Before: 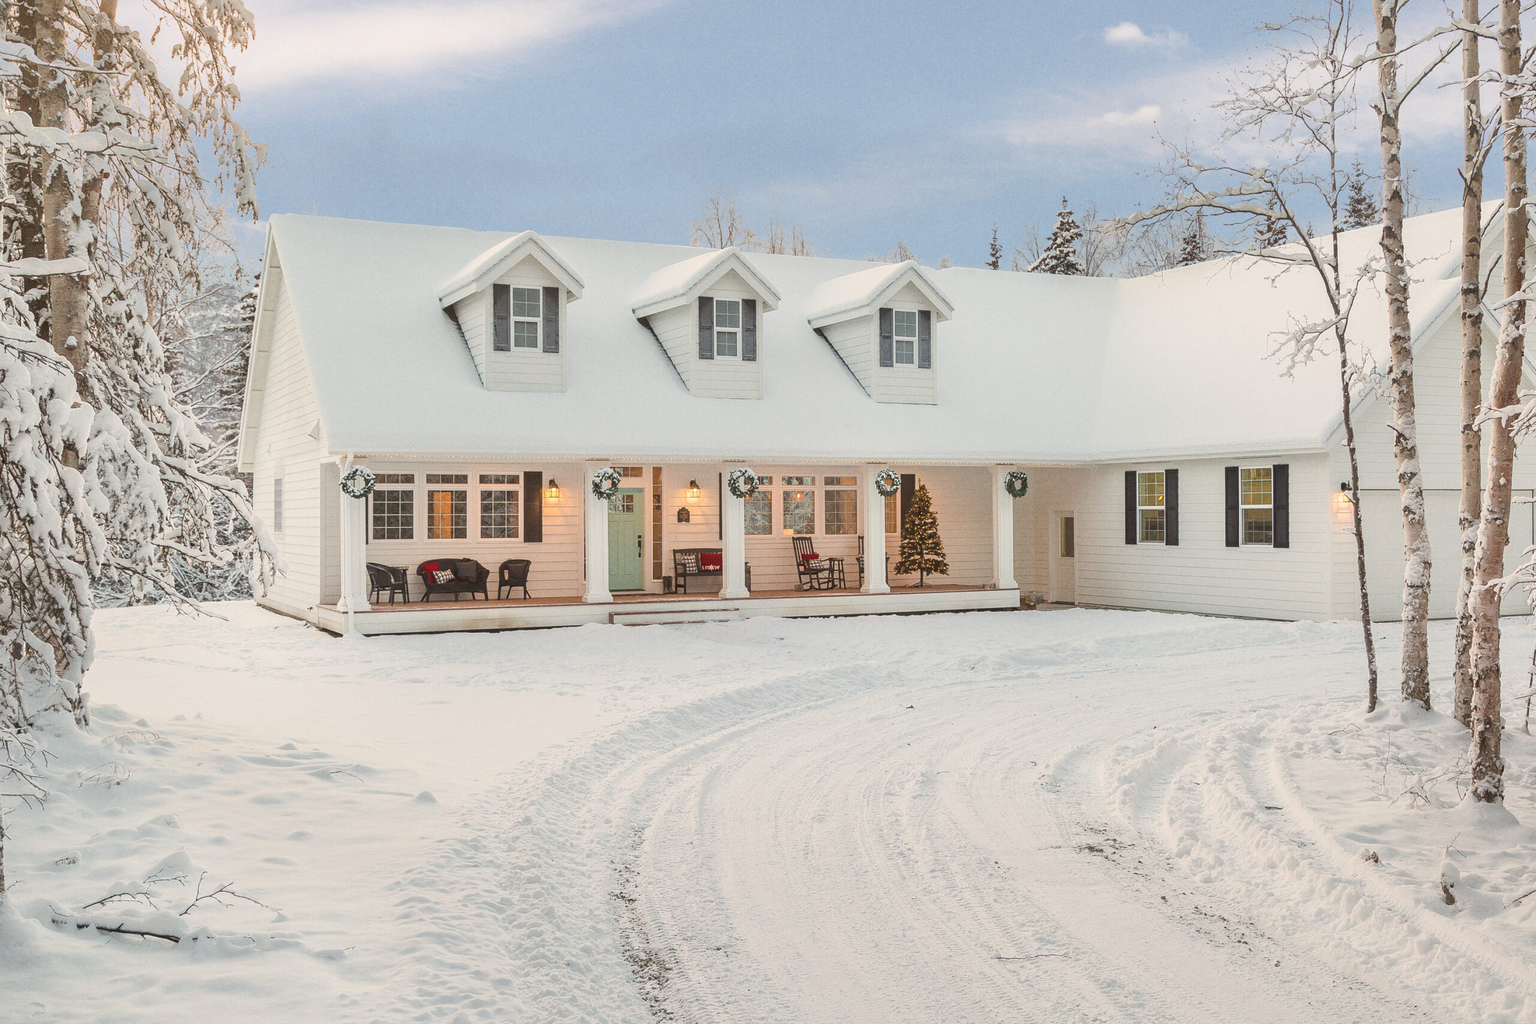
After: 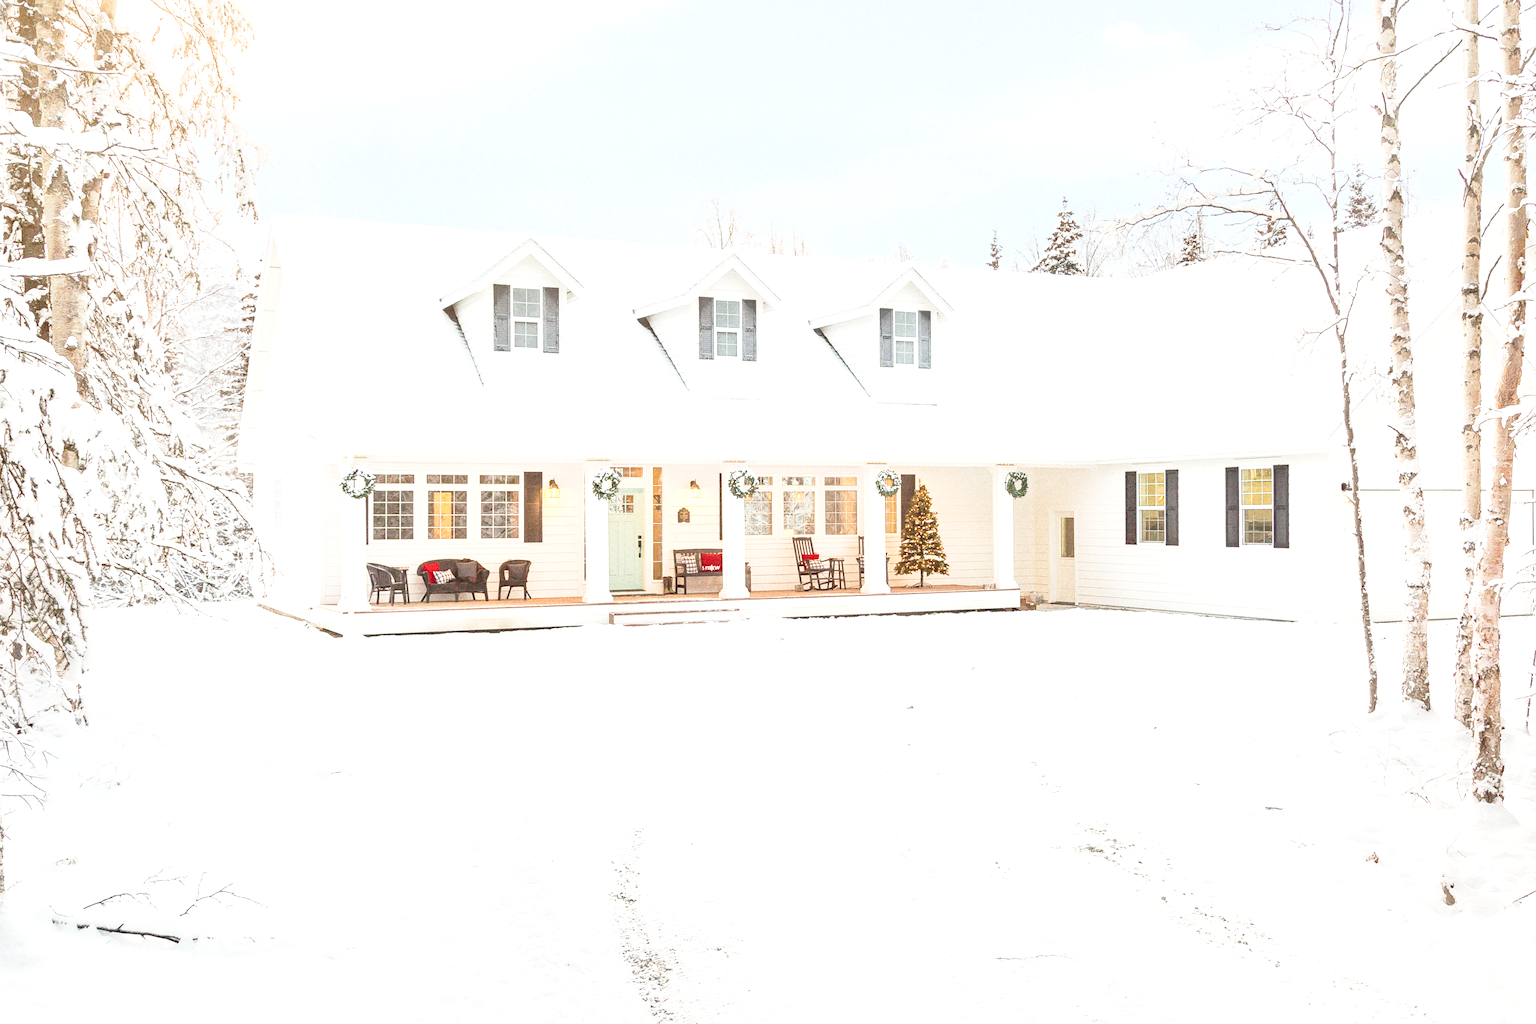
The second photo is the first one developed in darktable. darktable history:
base curve: curves: ch0 [(0, 0) (0.028, 0.03) (0.121, 0.232) (0.46, 0.748) (0.859, 0.968) (1, 1)], preserve colors none
exposure: black level correction 0, exposure 1 EV, compensate exposure bias true, compensate highlight preservation false
